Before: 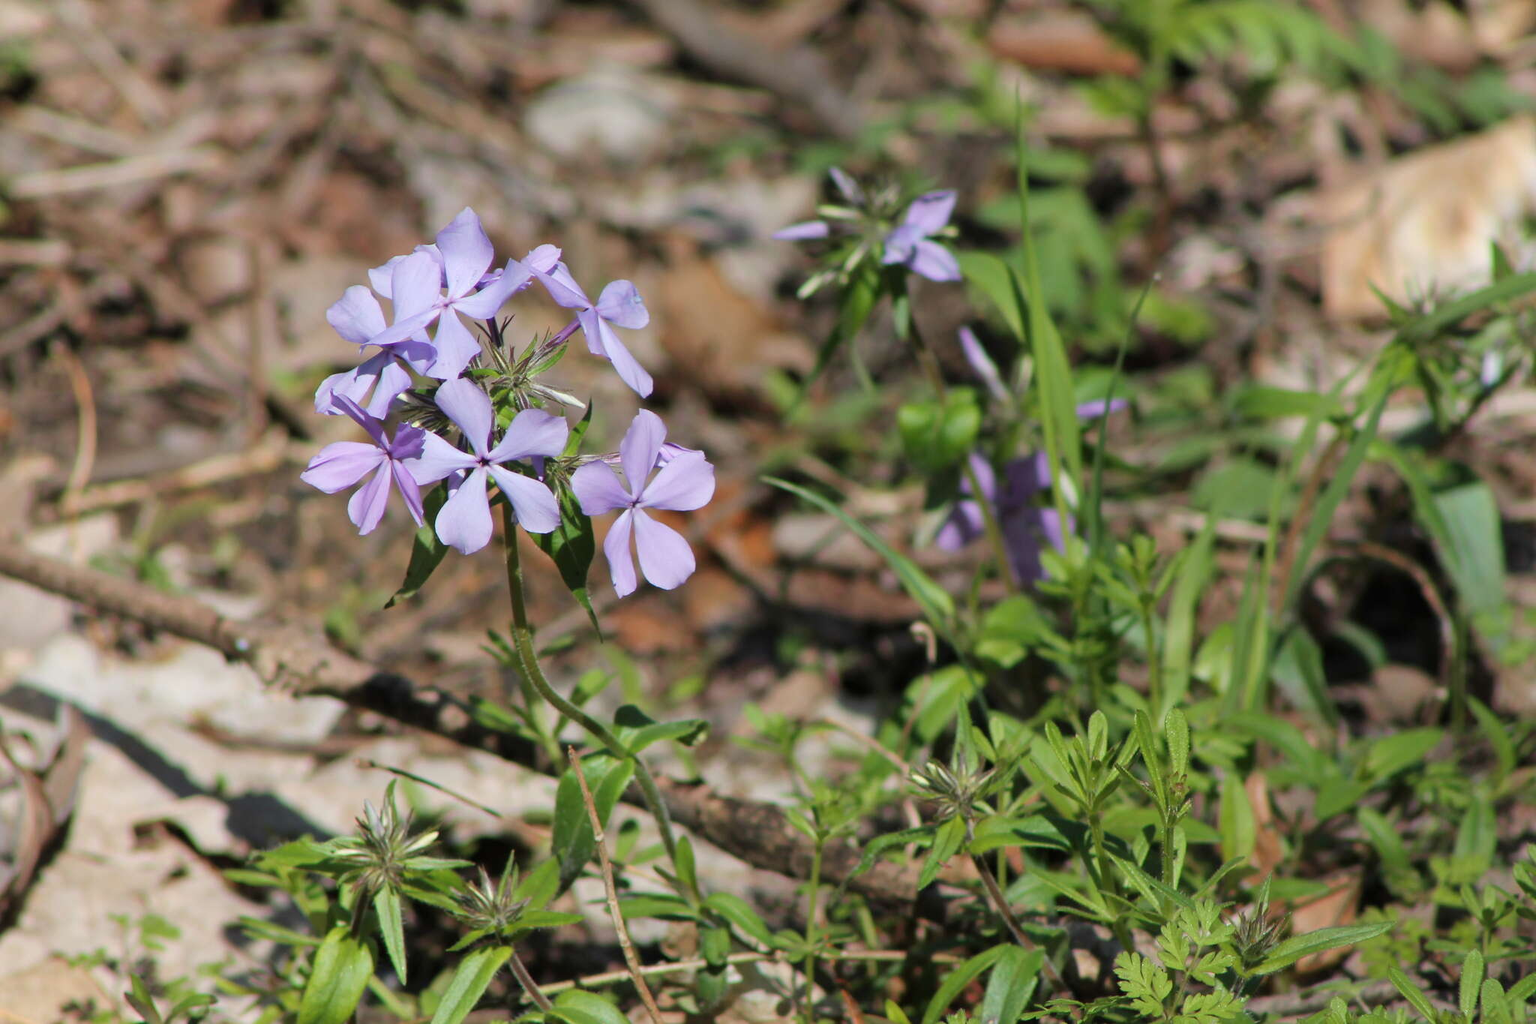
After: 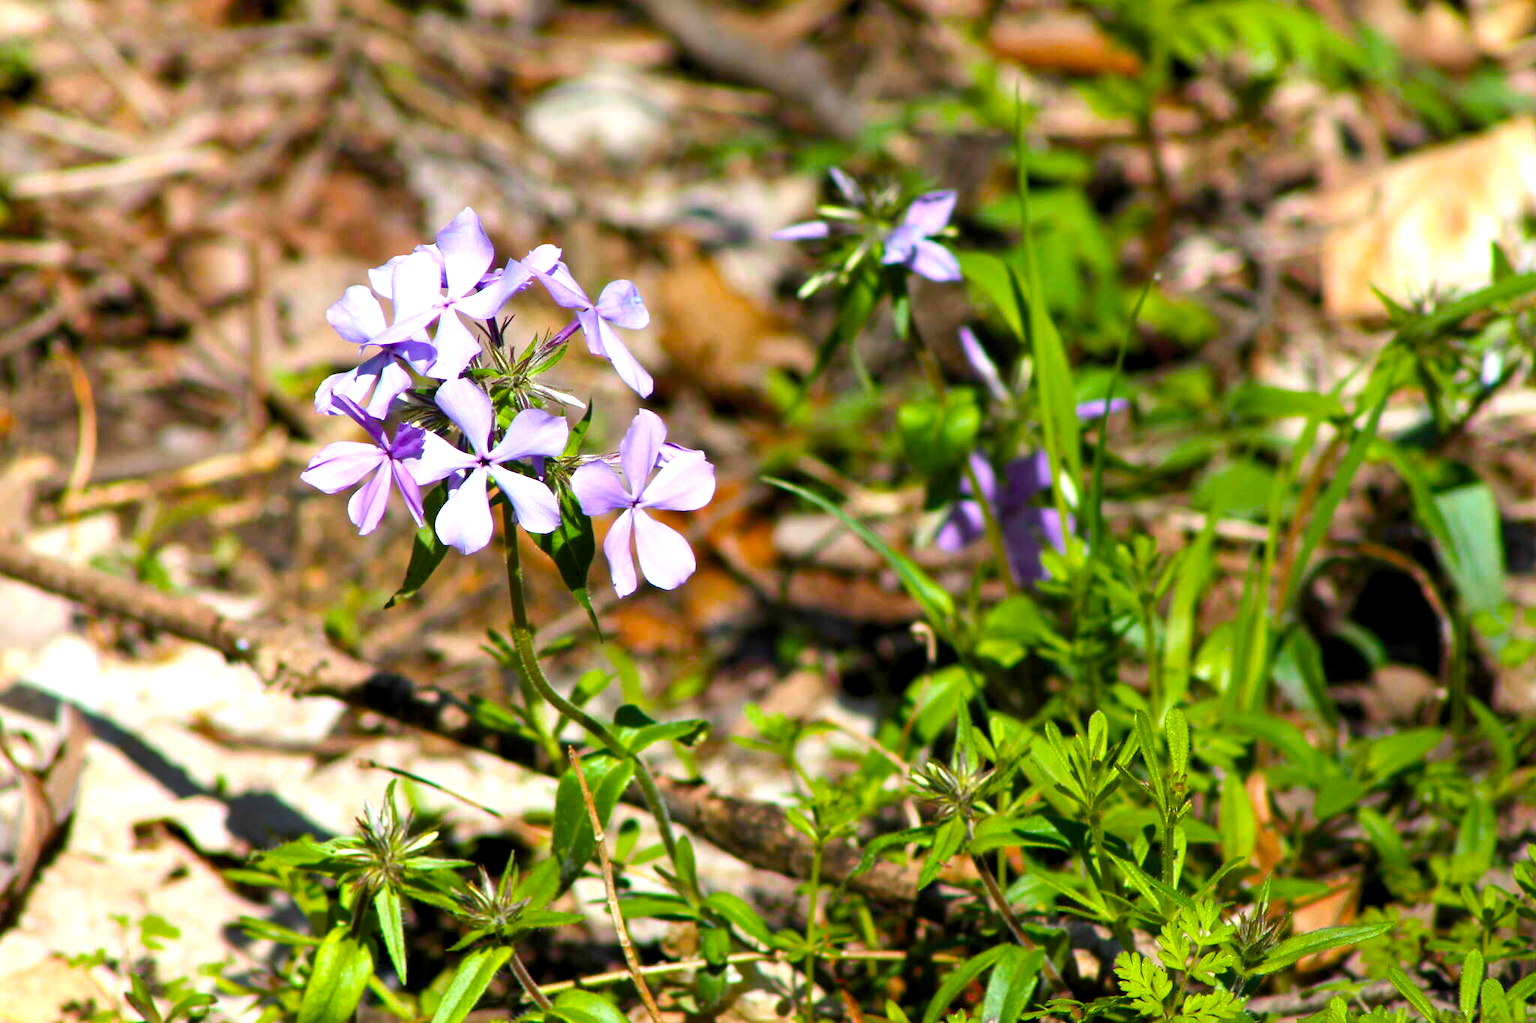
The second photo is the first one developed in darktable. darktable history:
exposure: black level correction 0.005, exposure 0.417 EV, compensate highlight preservation false
color balance rgb: linear chroma grading › global chroma 9%, perceptual saturation grading › global saturation 36%, perceptual saturation grading › shadows 35%, perceptual brilliance grading › global brilliance 15%, perceptual brilliance grading › shadows -35%, global vibrance 15%
